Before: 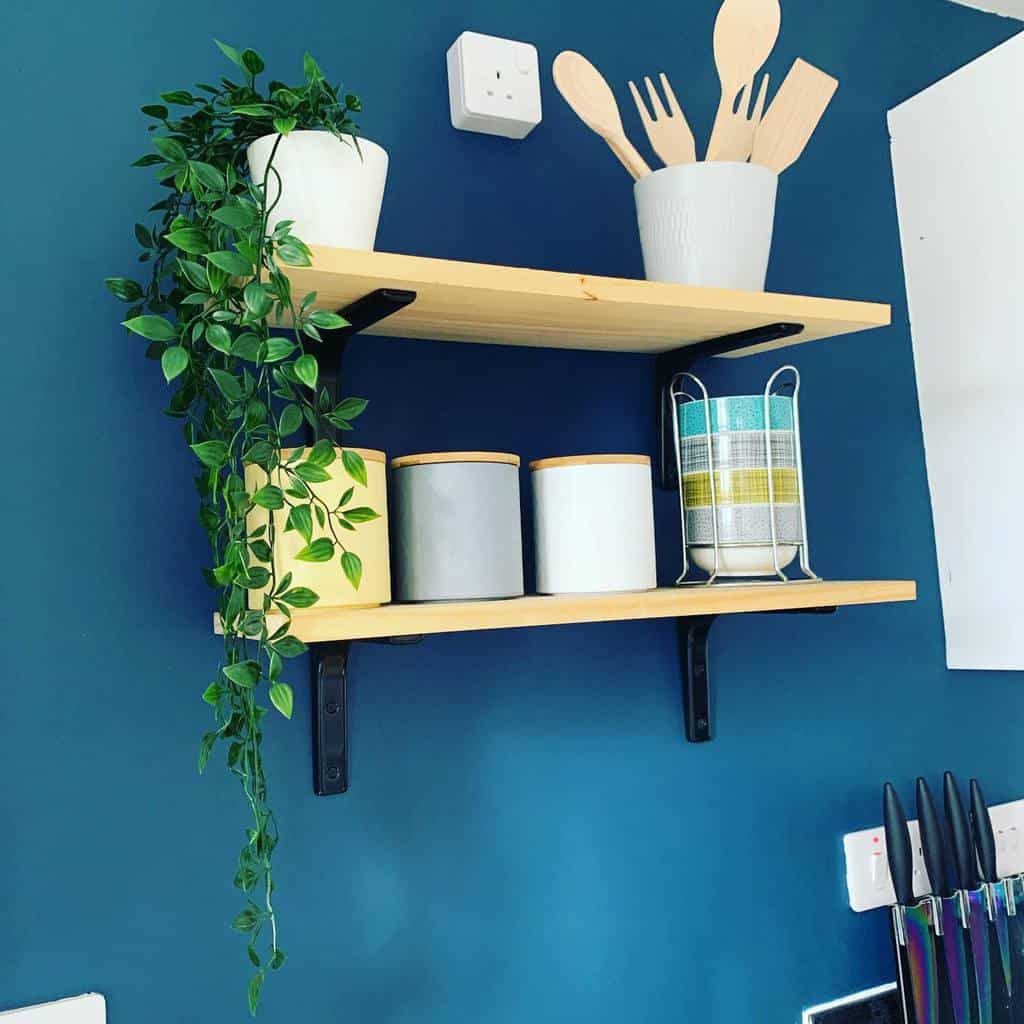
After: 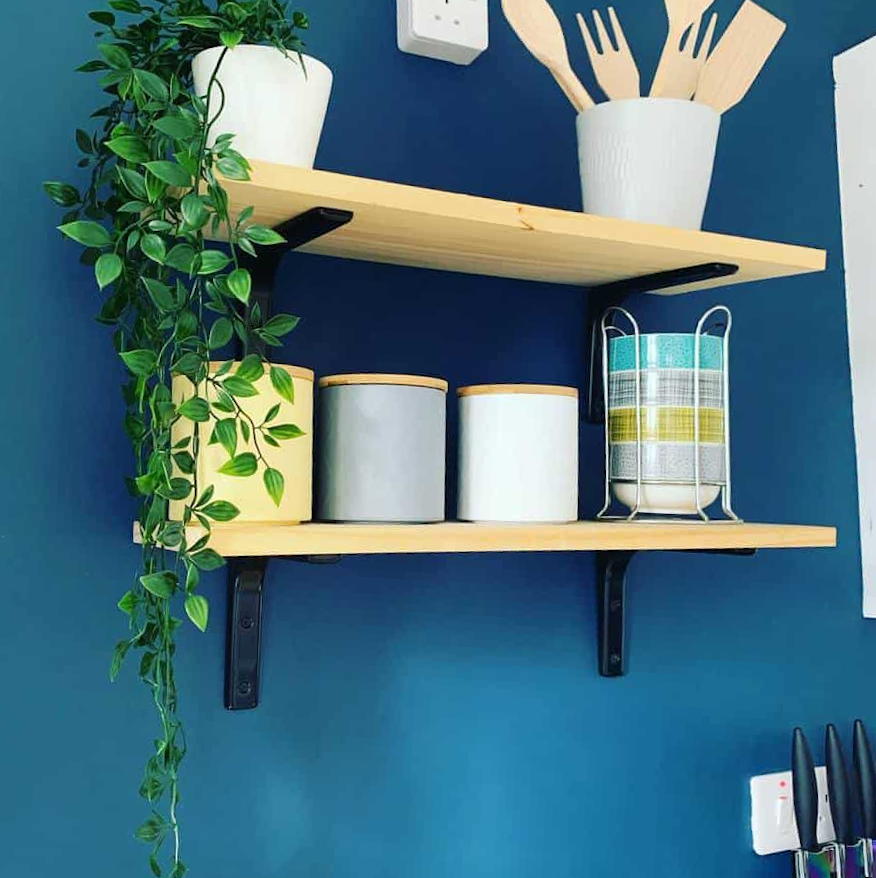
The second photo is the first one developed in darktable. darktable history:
crop and rotate: angle -3.09°, left 5.109%, top 5.17%, right 4.767%, bottom 4.541%
